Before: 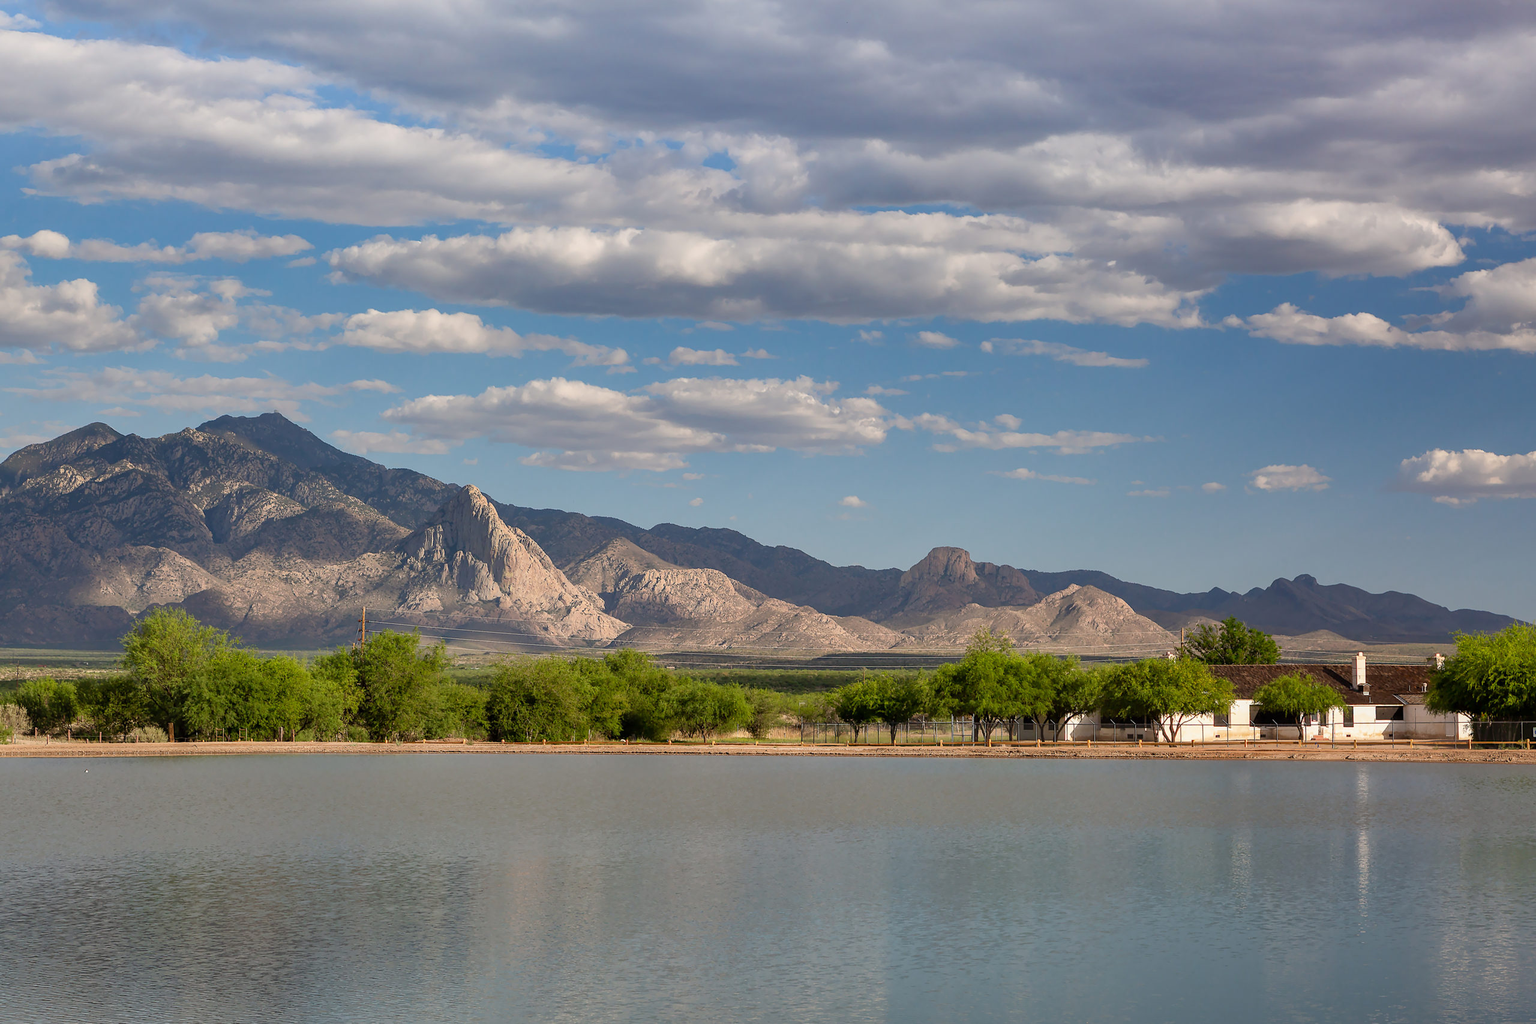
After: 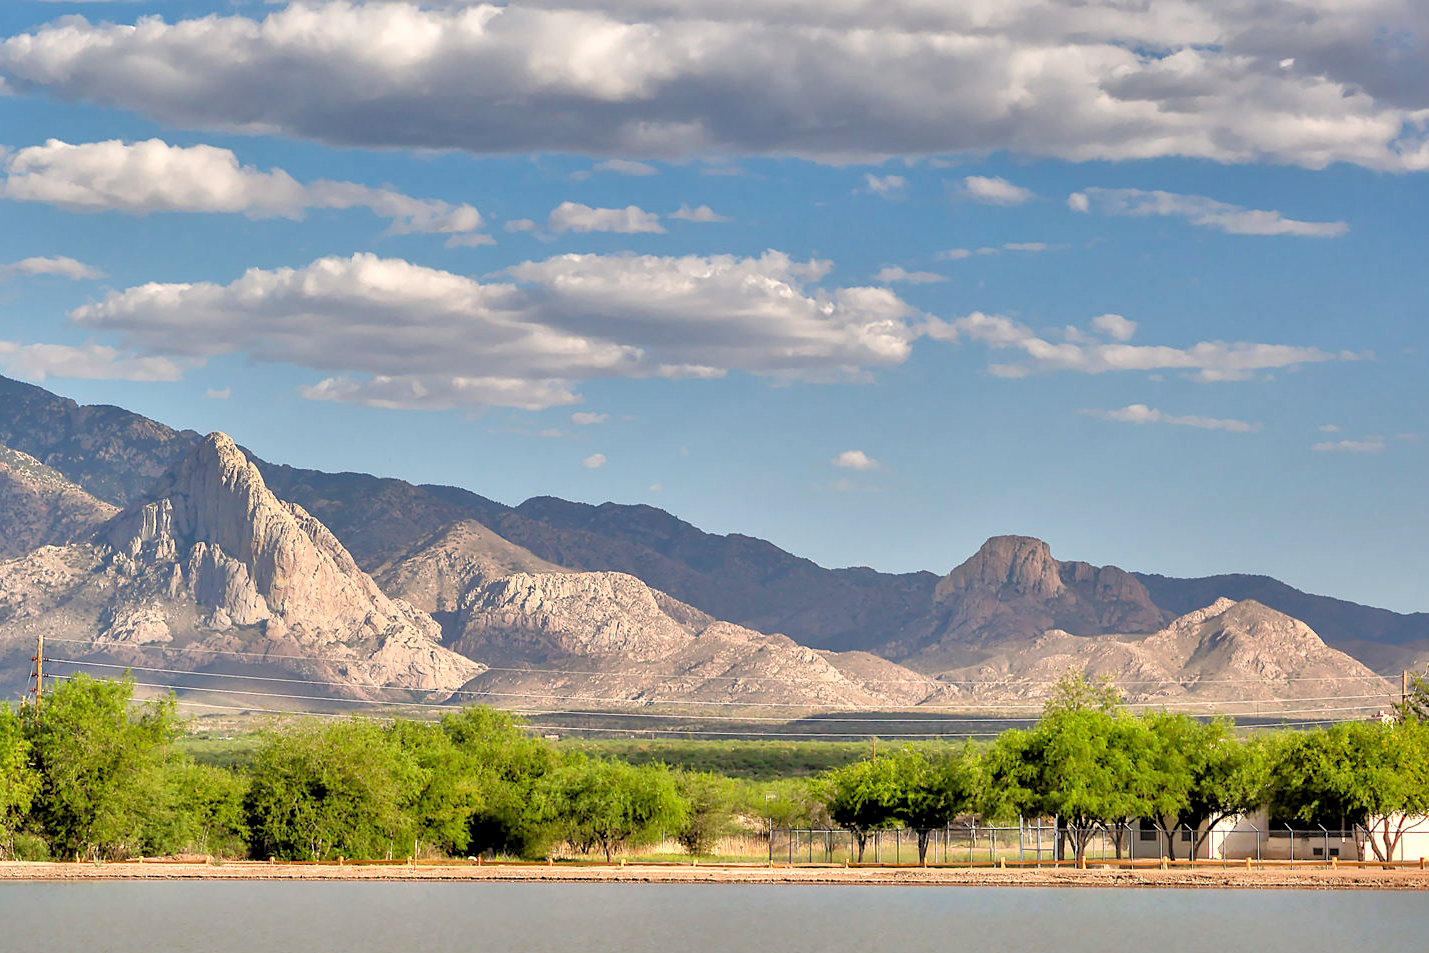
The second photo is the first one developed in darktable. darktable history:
tone equalizer: -7 EV 0.15 EV, -6 EV 0.6 EV, -5 EV 1.15 EV, -4 EV 1.33 EV, -3 EV 1.15 EV, -2 EV 0.6 EV, -1 EV 0.15 EV, mask exposure compensation -0.5 EV
rgb levels: levels [[0.01, 0.419, 0.839], [0, 0.5, 1], [0, 0.5, 1]]
shadows and highlights: highlights color adjustment 0%, low approximation 0.01, soften with gaussian
crop and rotate: left 22.13%, top 22.054%, right 22.026%, bottom 22.102%
